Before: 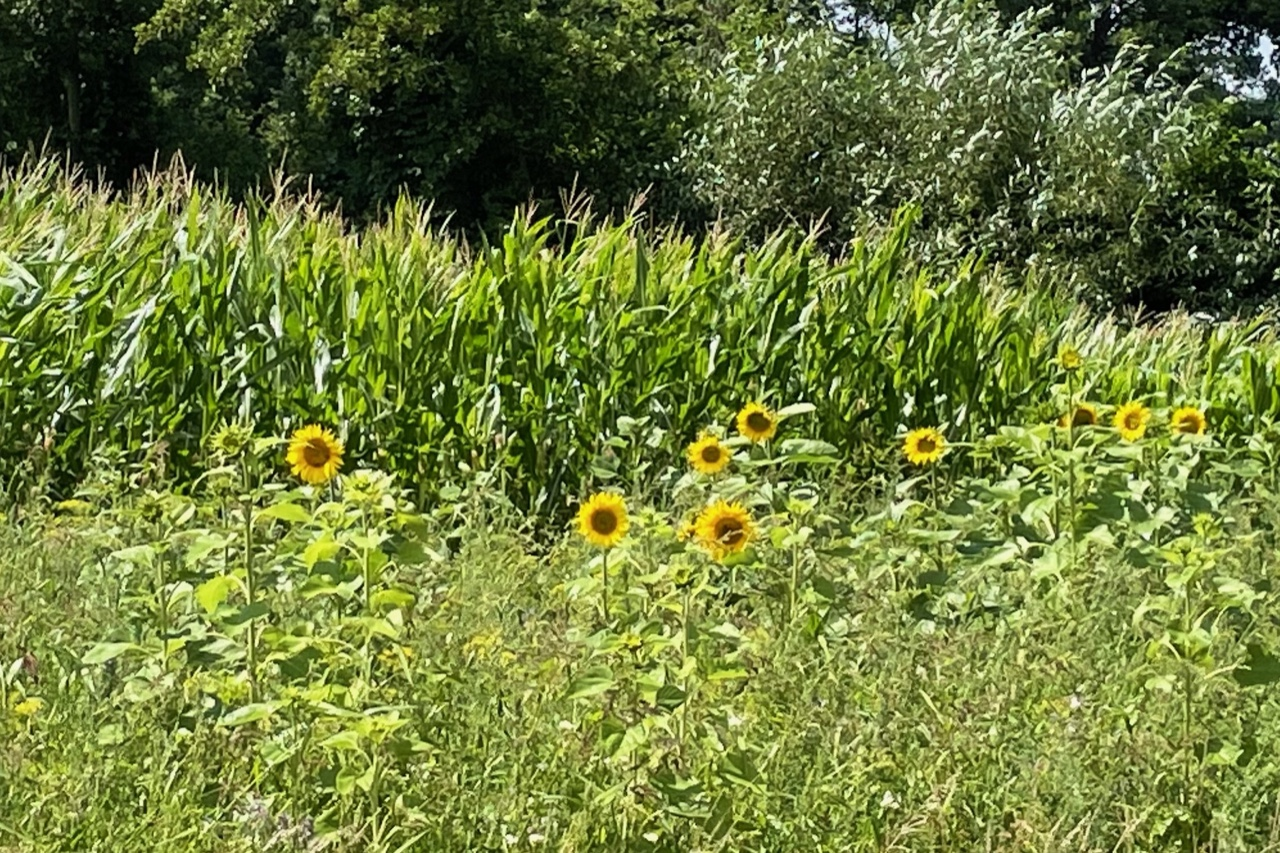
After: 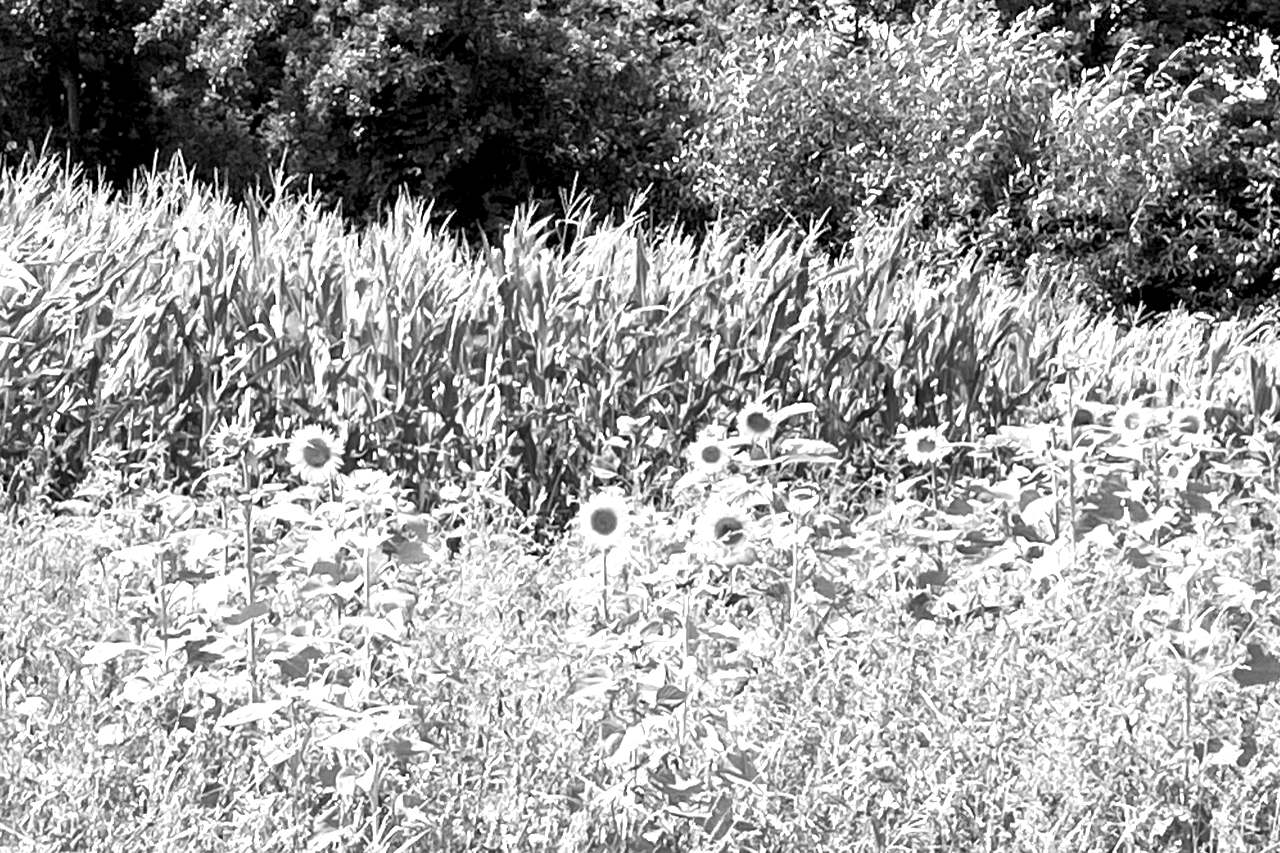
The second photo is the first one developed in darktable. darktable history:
exposure: black level correction 0, exposure 1.173 EV, compensate exposure bias true, compensate highlight preservation false
color zones: curves: ch1 [(0, 0.006) (0.094, 0.285) (0.171, 0.001) (0.429, 0.001) (0.571, 0.003) (0.714, 0.004) (0.857, 0.004) (1, 0.006)]
